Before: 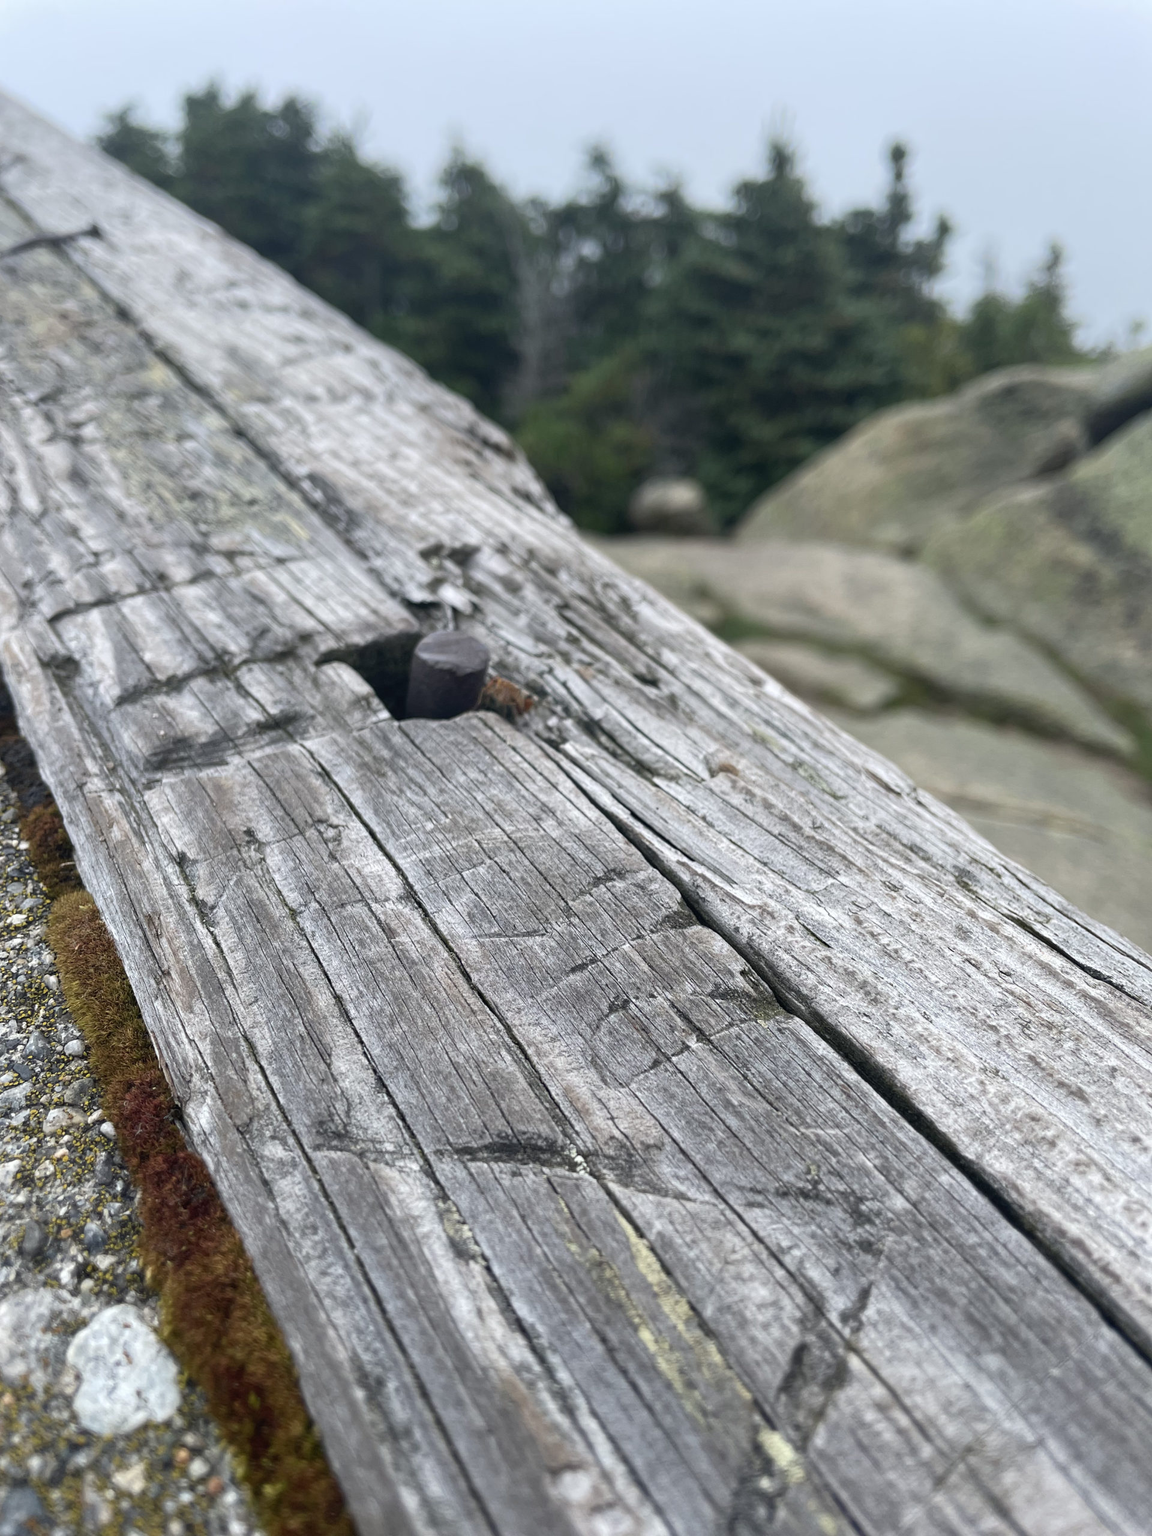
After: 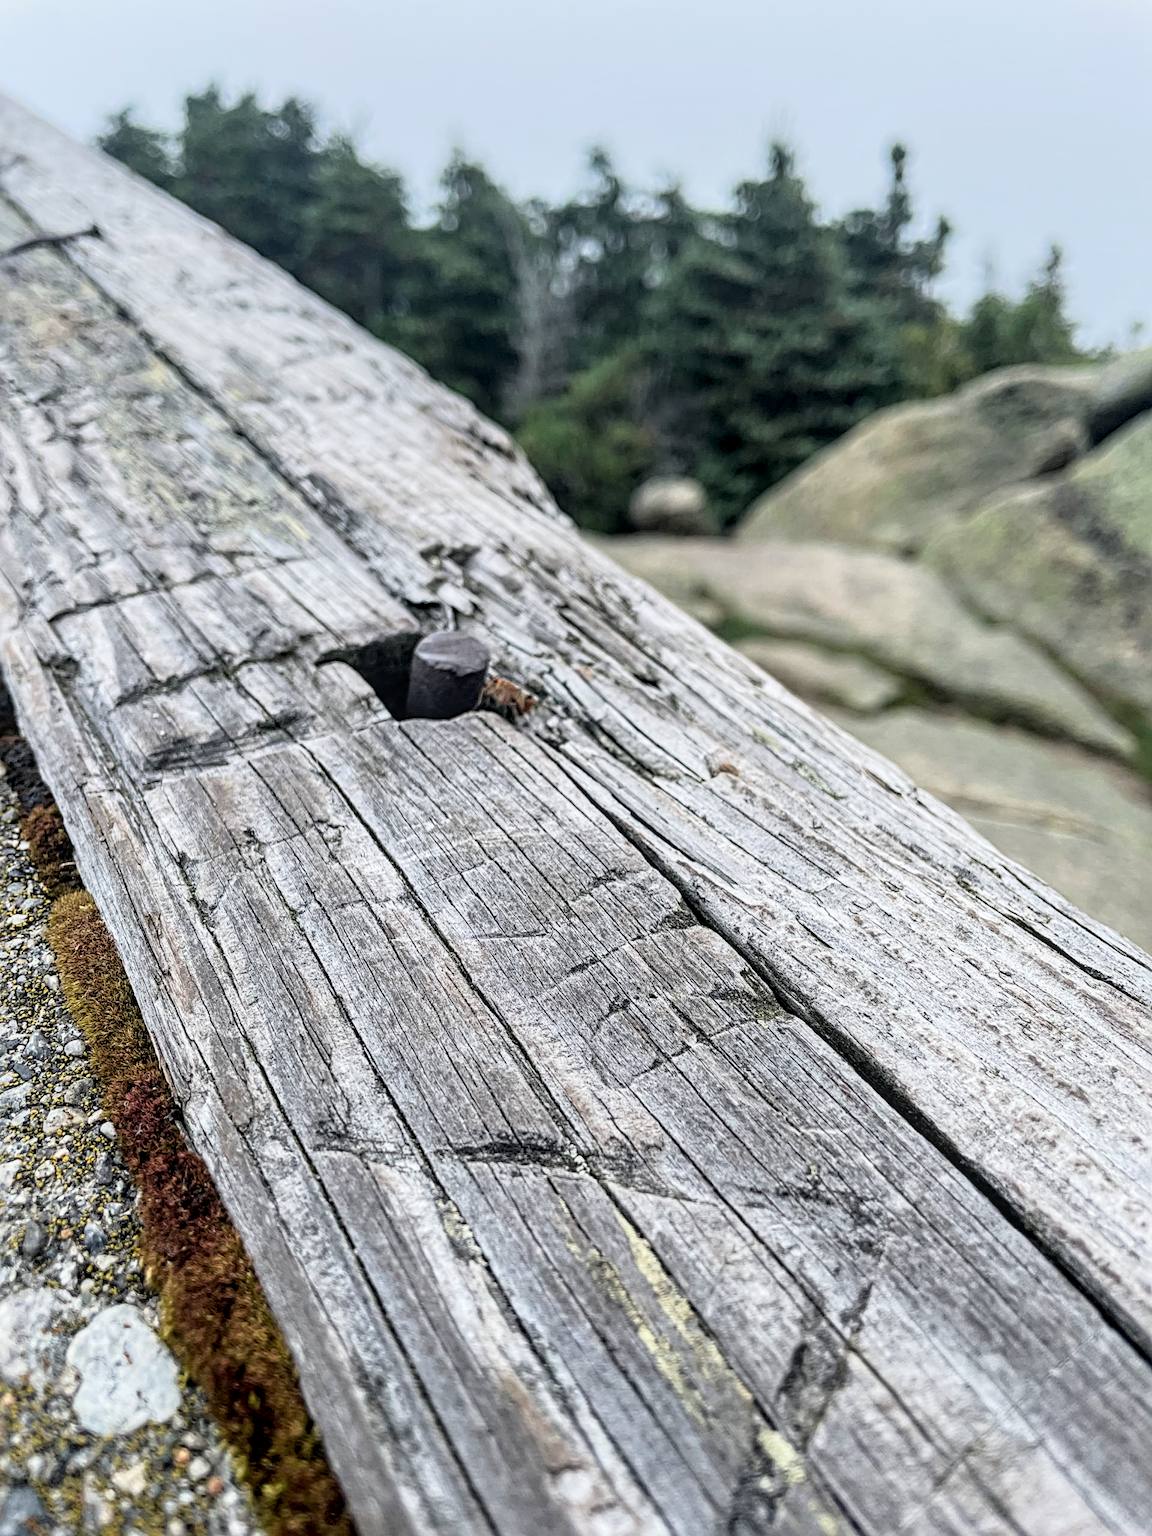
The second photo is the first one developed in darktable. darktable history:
exposure: black level correction 0, exposure 0.5 EV, compensate highlight preservation false
filmic rgb: black relative exposure -7.75 EV, white relative exposure 4.4 EV, threshold 3 EV, hardness 3.76, latitude 50%, contrast 1.1, color science v5 (2021), contrast in shadows safe, contrast in highlights safe, enable highlight reconstruction true
sharpen: radius 4.883
local contrast: highlights 61%, detail 143%, midtone range 0.428
